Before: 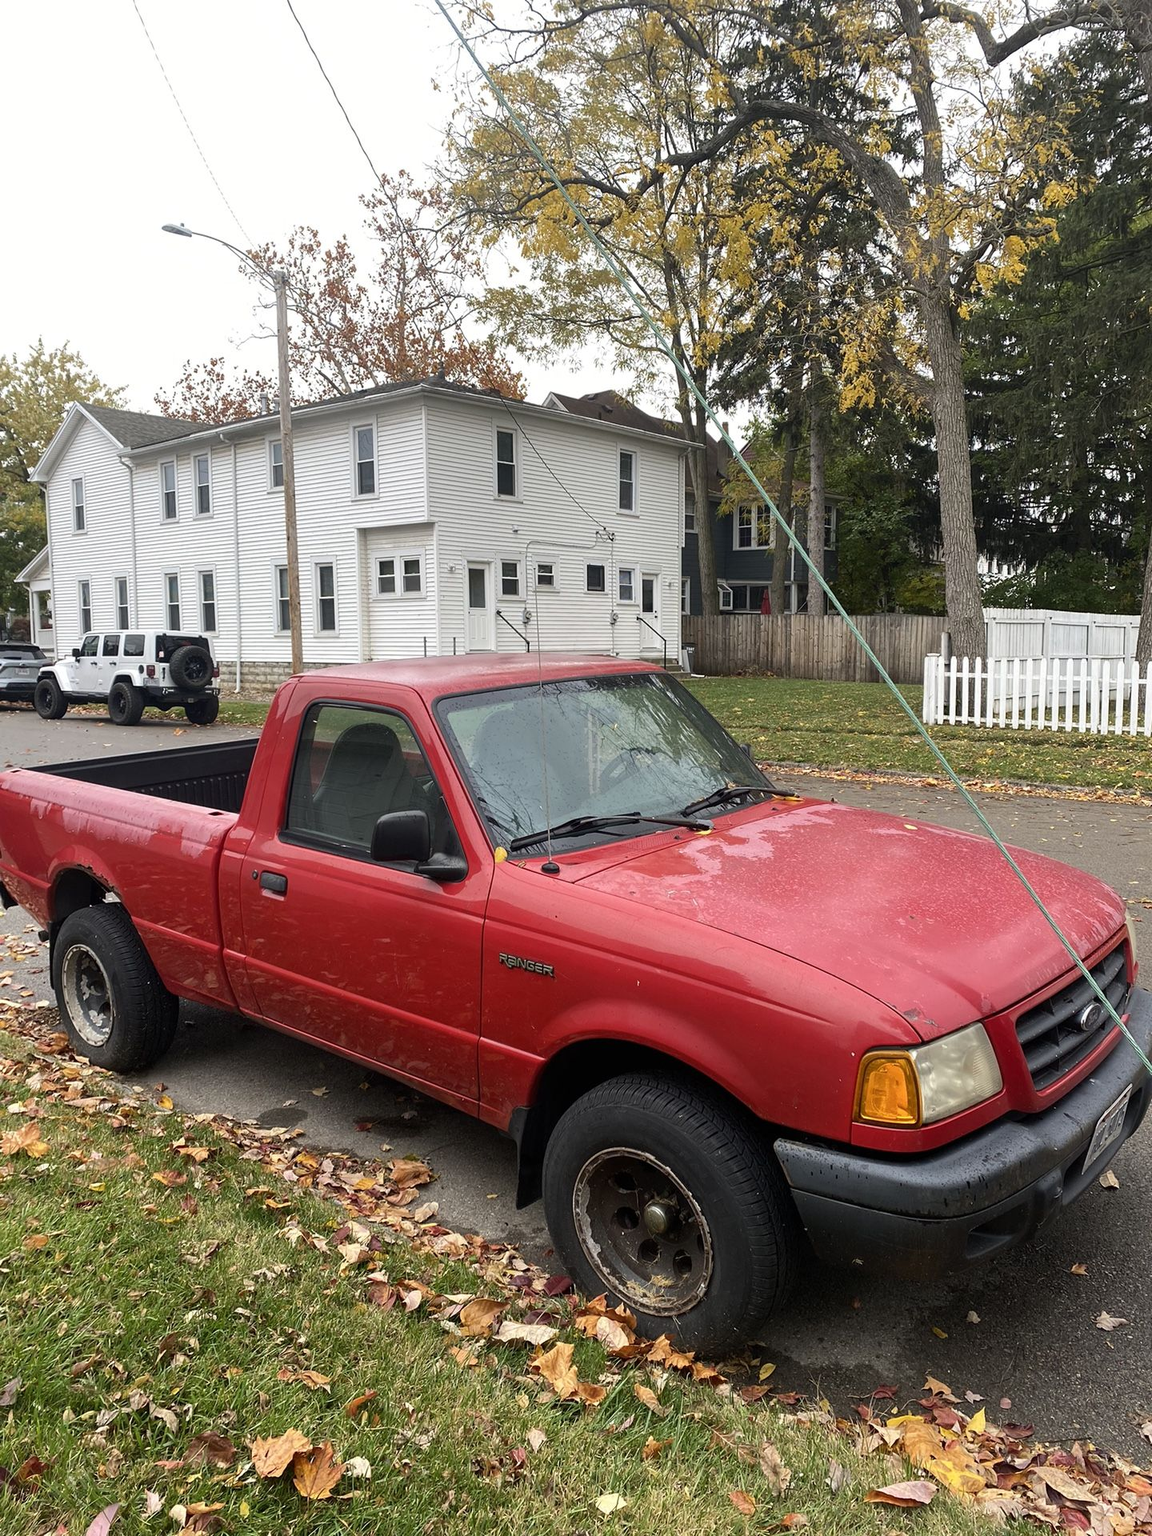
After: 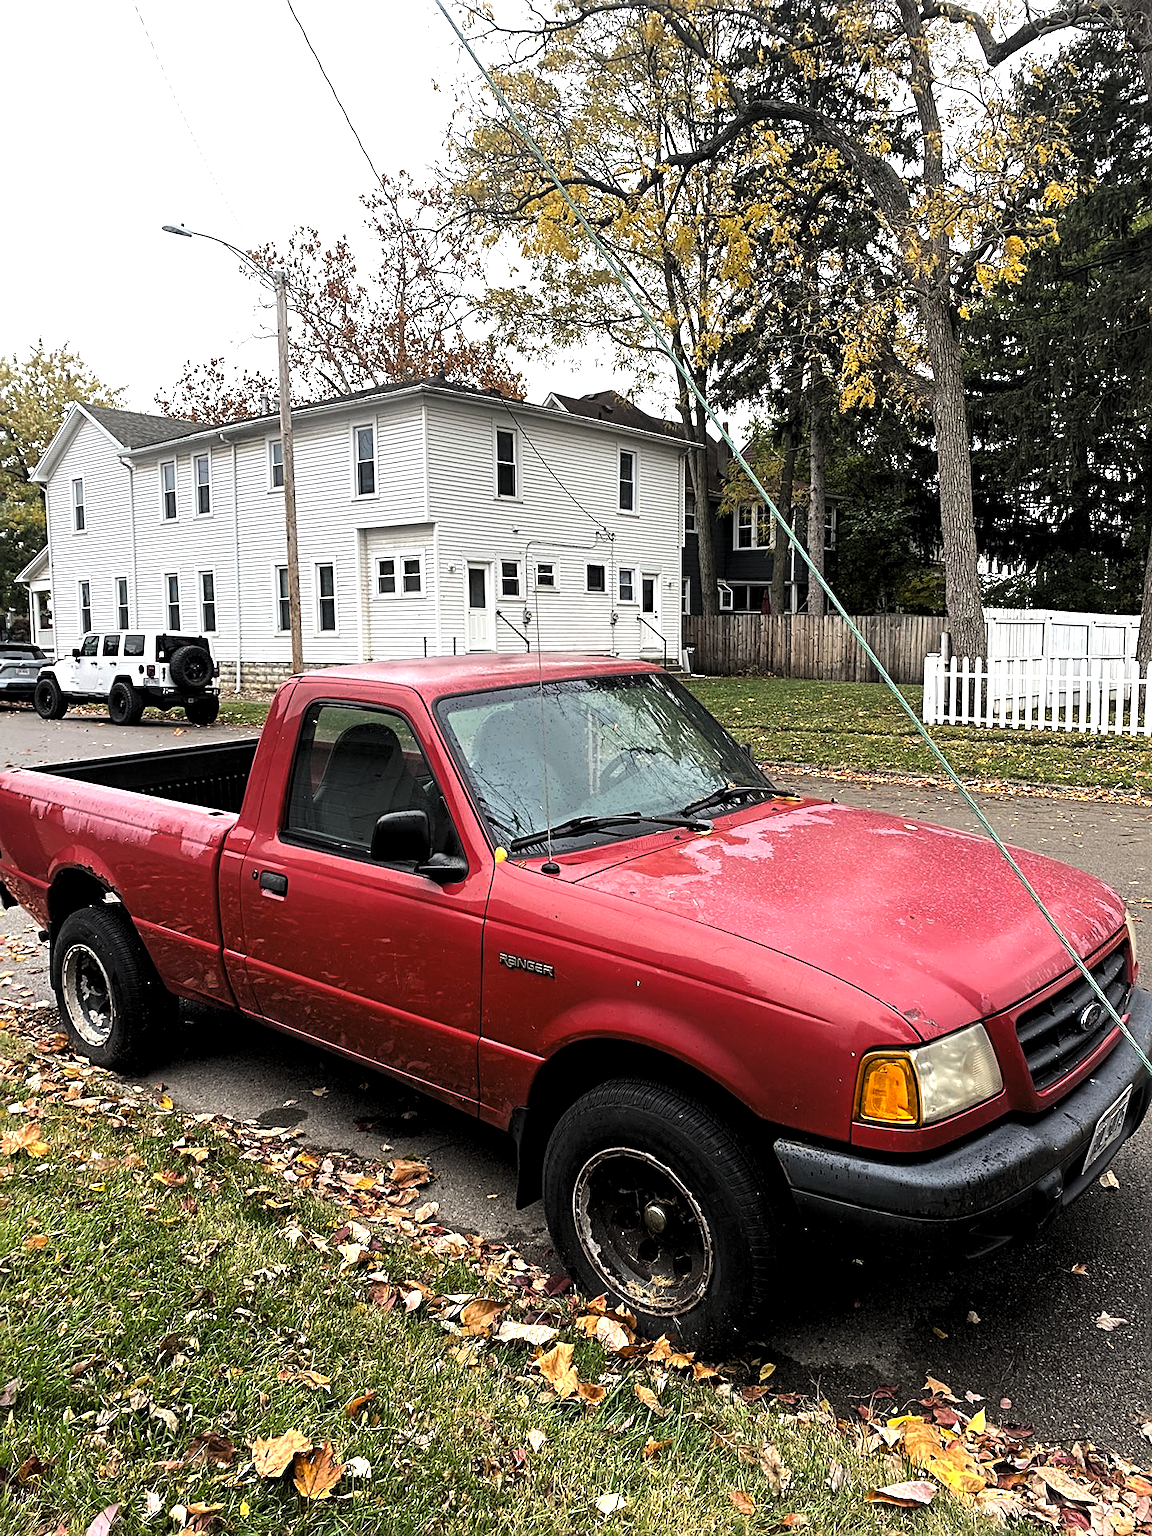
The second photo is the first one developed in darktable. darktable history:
contrast brightness saturation: contrast 0.047, brightness 0.059, saturation 0.009
sharpen: radius 3.105
levels: levels [0.129, 0.519, 0.867]
